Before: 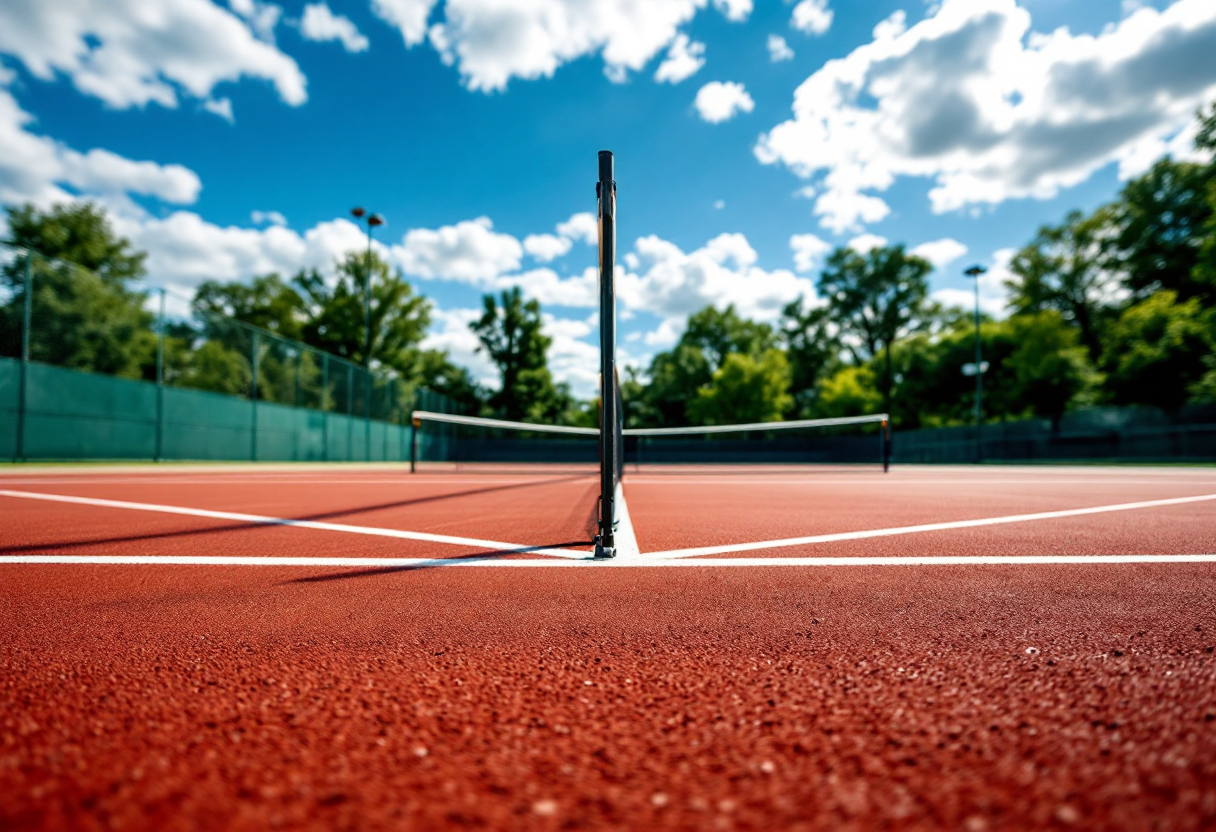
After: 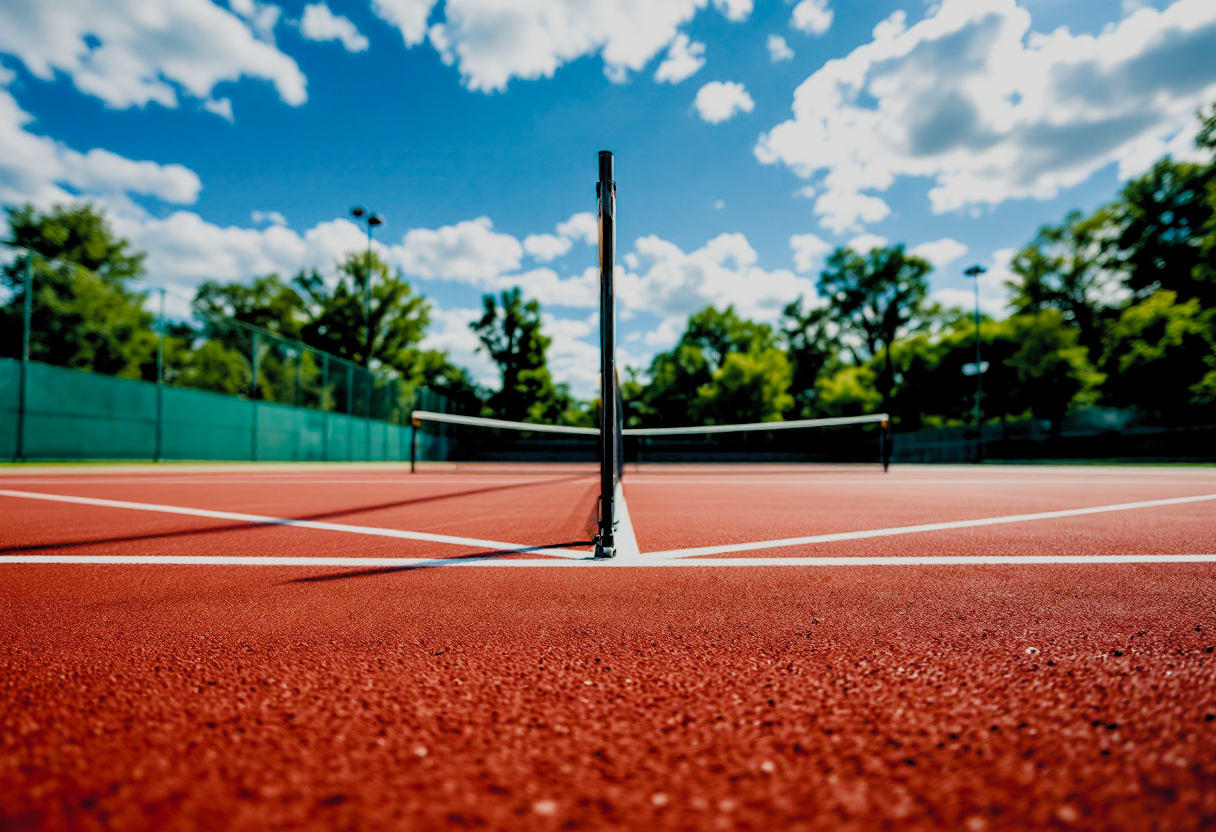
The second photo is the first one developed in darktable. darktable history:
filmic rgb: black relative exposure -6.6 EV, white relative exposure 4.7 EV, hardness 3.12, contrast 0.807, color science v4 (2020)
color balance rgb: global offset › luminance -0.506%, linear chroma grading › global chroma 9.042%, perceptual saturation grading › global saturation 19.321%, perceptual brilliance grading › highlights 11.783%
